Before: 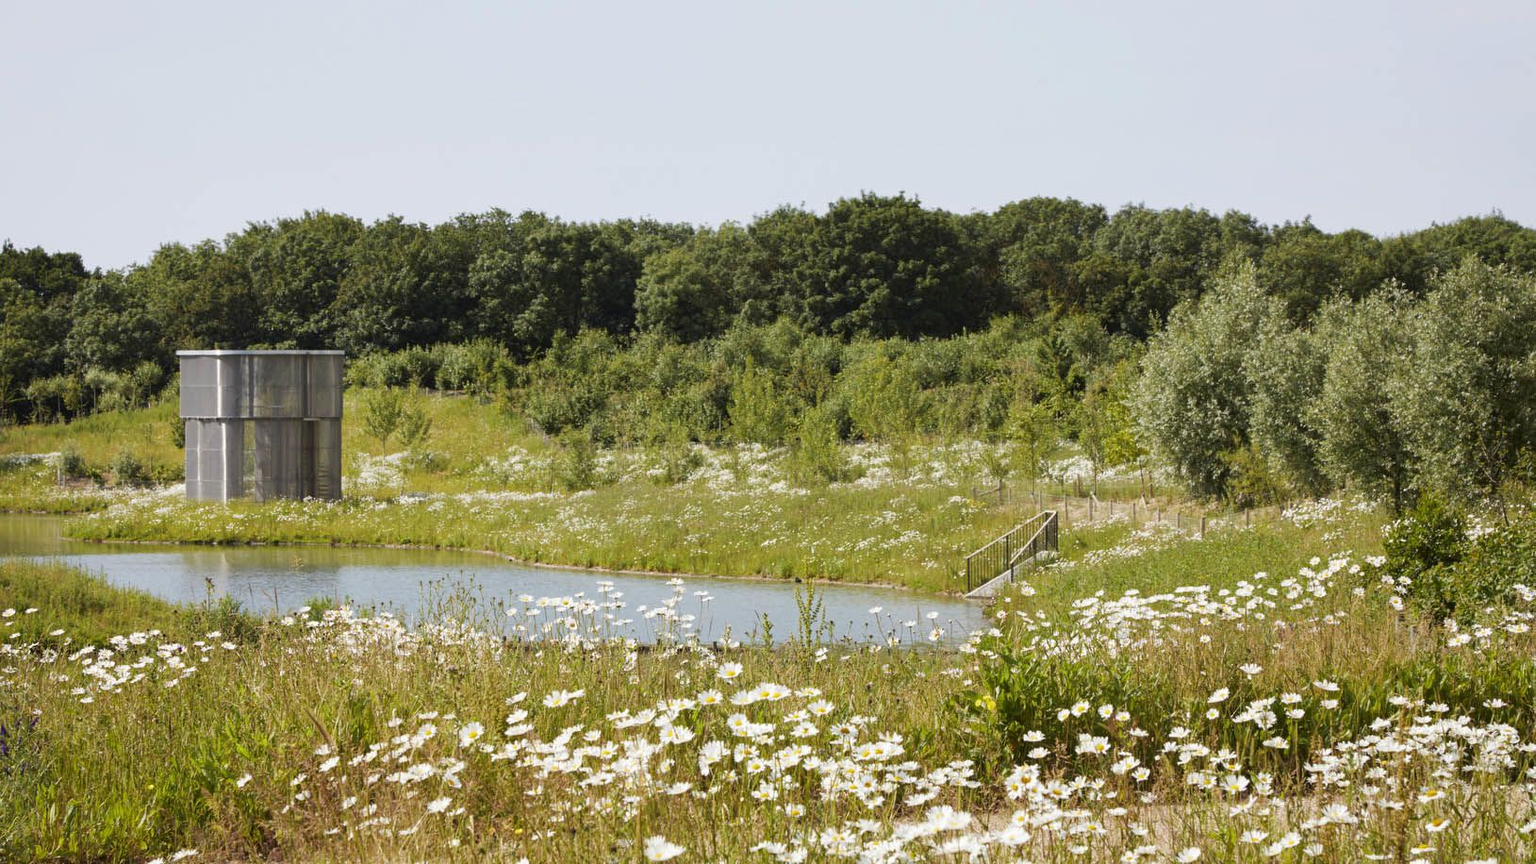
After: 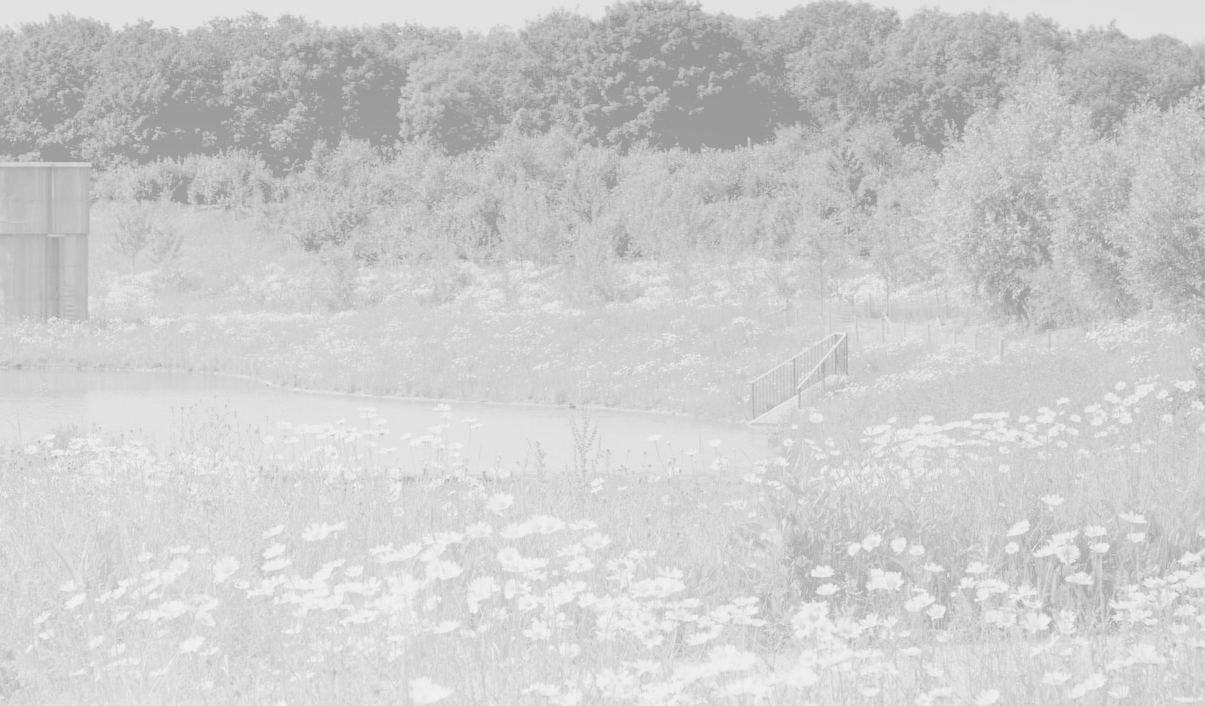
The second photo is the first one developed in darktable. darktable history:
shadows and highlights: radius 121.13, shadows 21.4, white point adjustment -9.72, highlights -14.39, soften with gaussian
bloom: size 70%, threshold 25%, strength 70%
color contrast: green-magenta contrast 0.3, blue-yellow contrast 0.15
crop: left 16.871%, top 22.857%, right 9.116%
white balance: emerald 1
color calibration: output gray [0.31, 0.36, 0.33, 0], gray › normalize channels true, illuminant same as pipeline (D50), adaptation XYZ, x 0.346, y 0.359, gamut compression 0
base curve: curves: ch0 [(0, 0) (0.74, 0.67) (1, 1)]
rgb levels: preserve colors sum RGB, levels [[0.038, 0.433, 0.934], [0, 0.5, 1], [0, 0.5, 1]]
